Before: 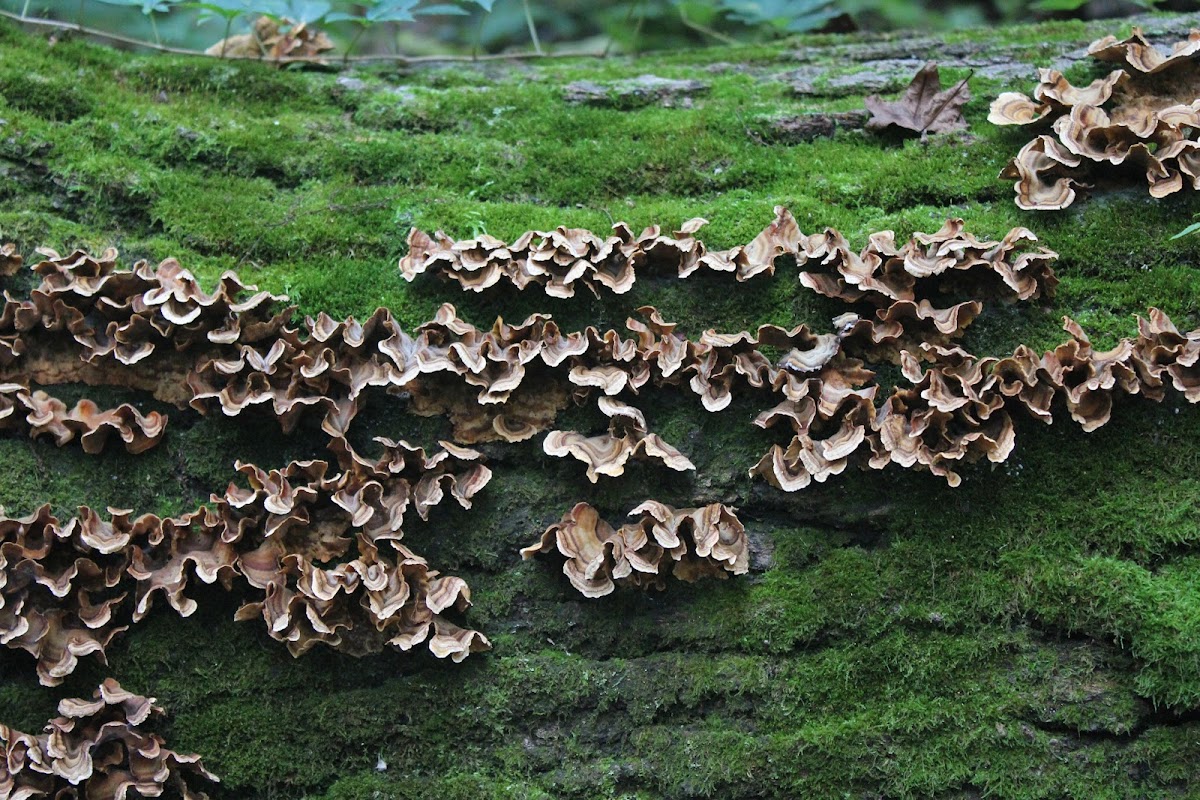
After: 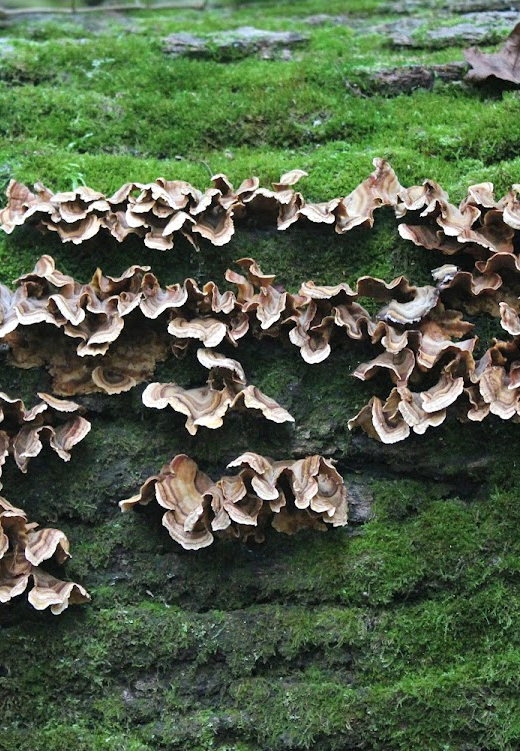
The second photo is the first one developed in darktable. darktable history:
crop: left 33.452%, top 6.025%, right 23.155%
exposure: exposure 0.2 EV, compensate highlight preservation false
